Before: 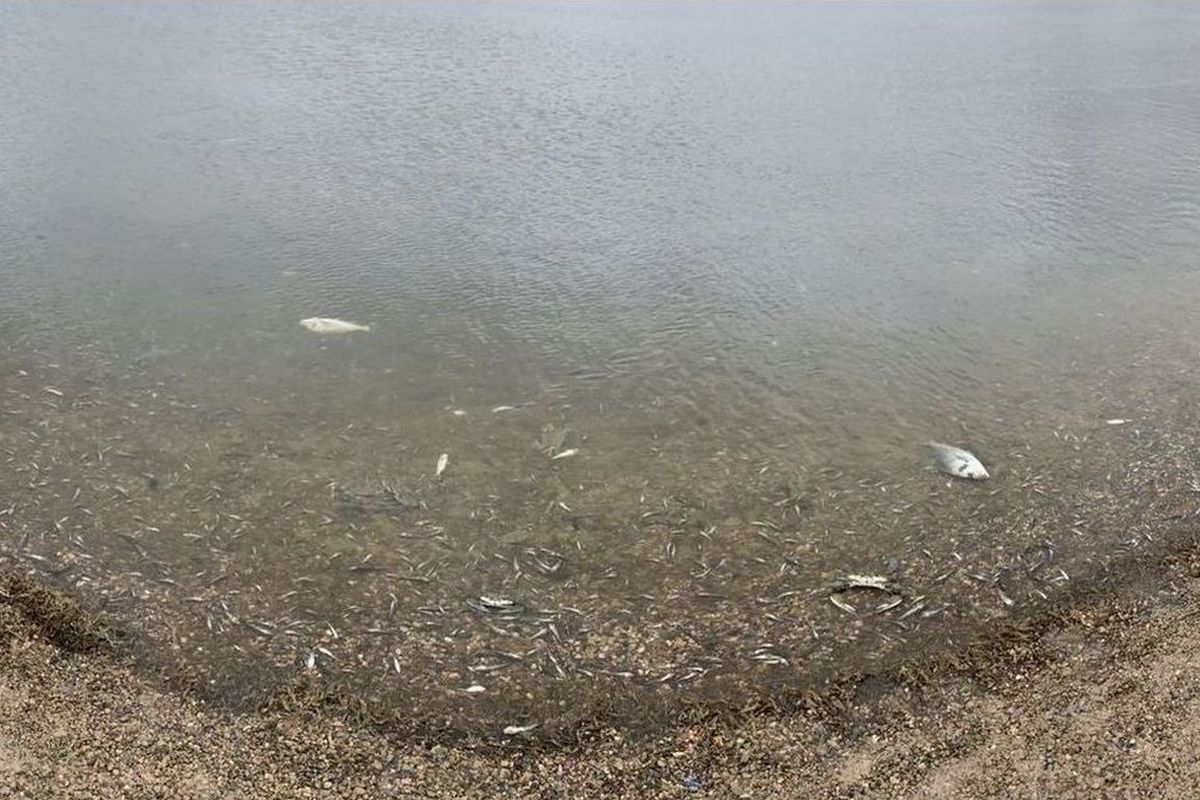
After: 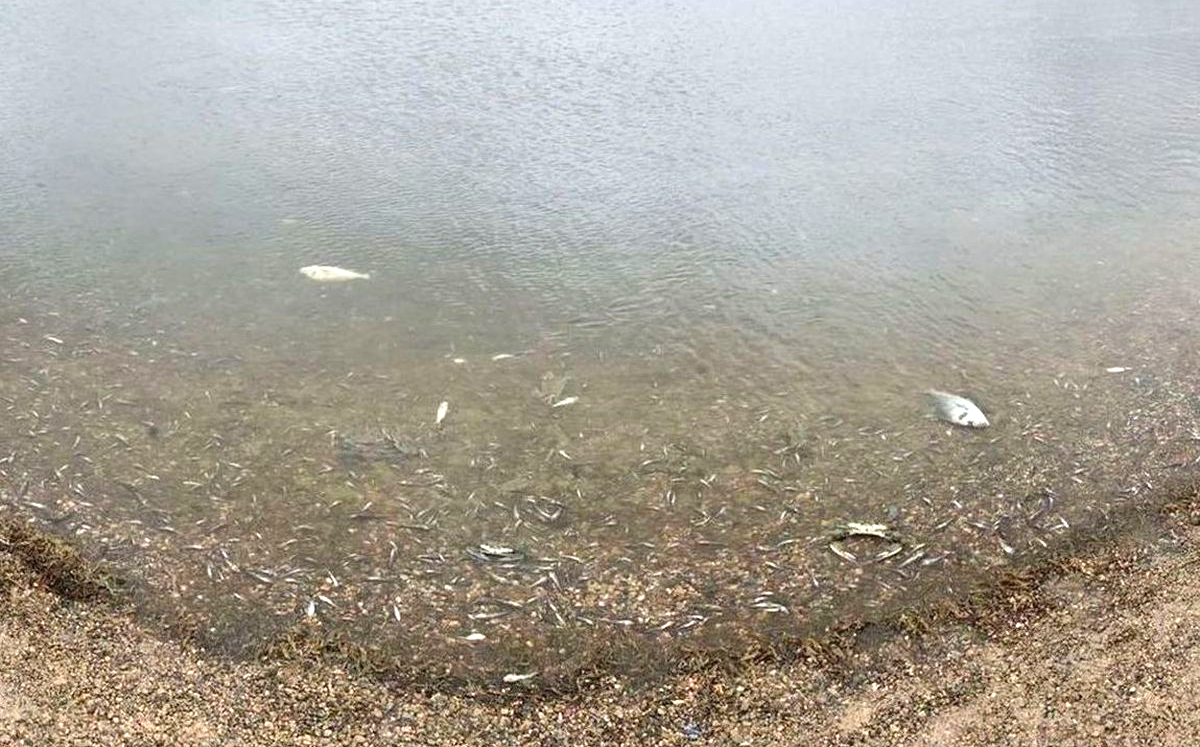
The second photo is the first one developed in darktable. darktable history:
crop and rotate: top 6.554%
exposure: exposure 0.605 EV, compensate highlight preservation false
